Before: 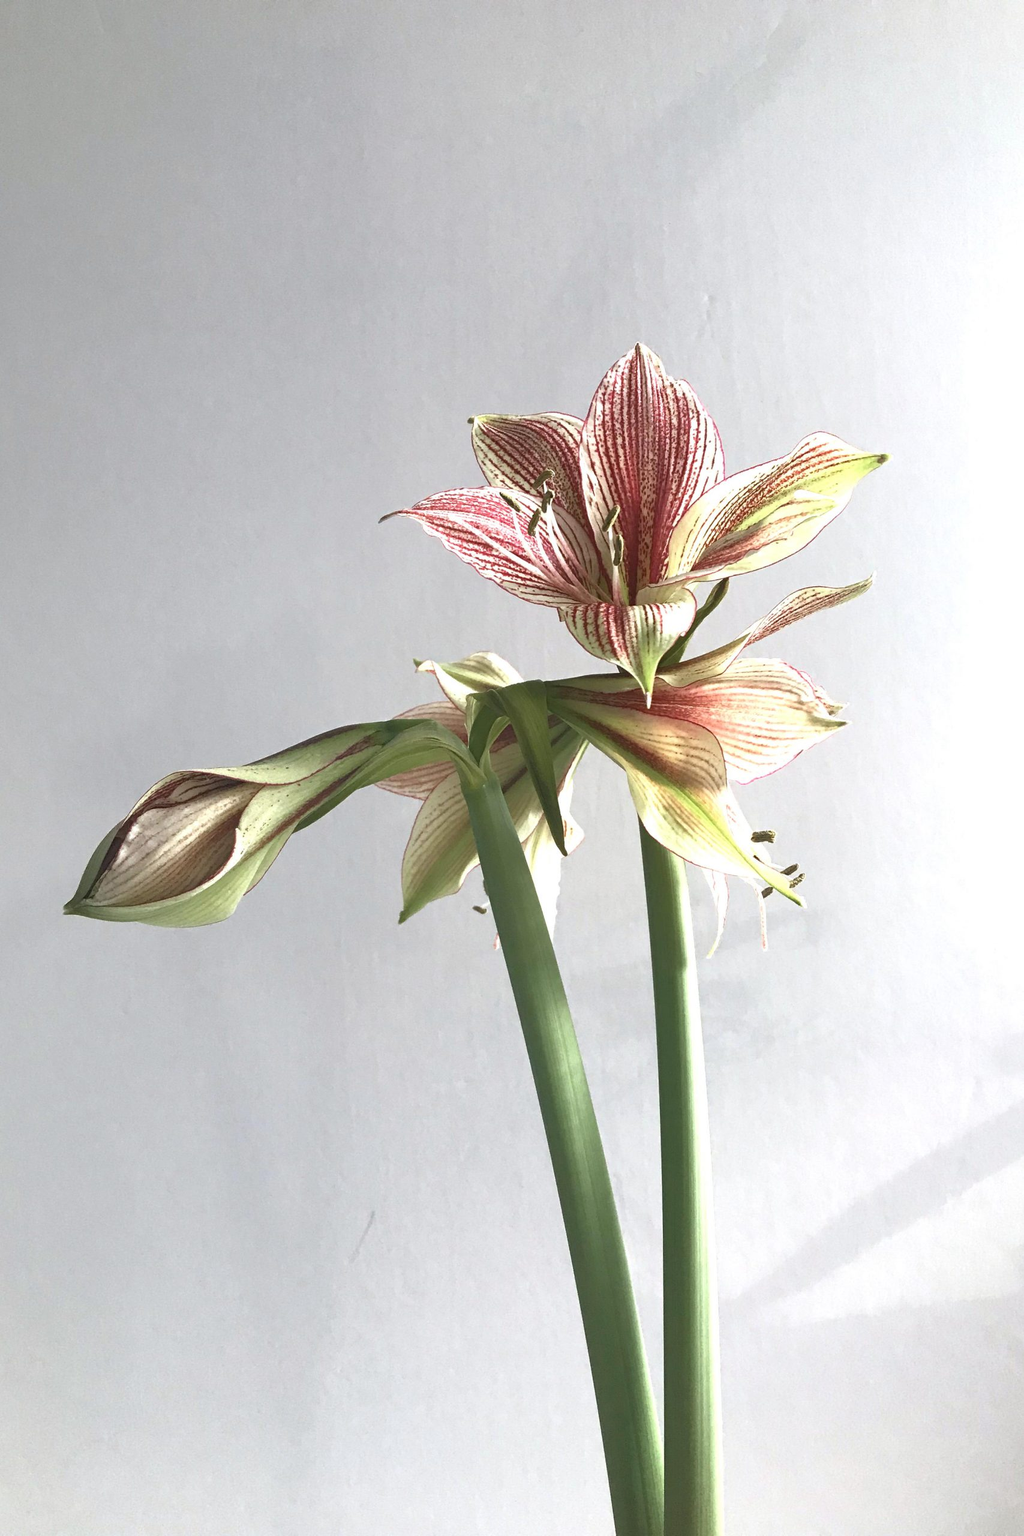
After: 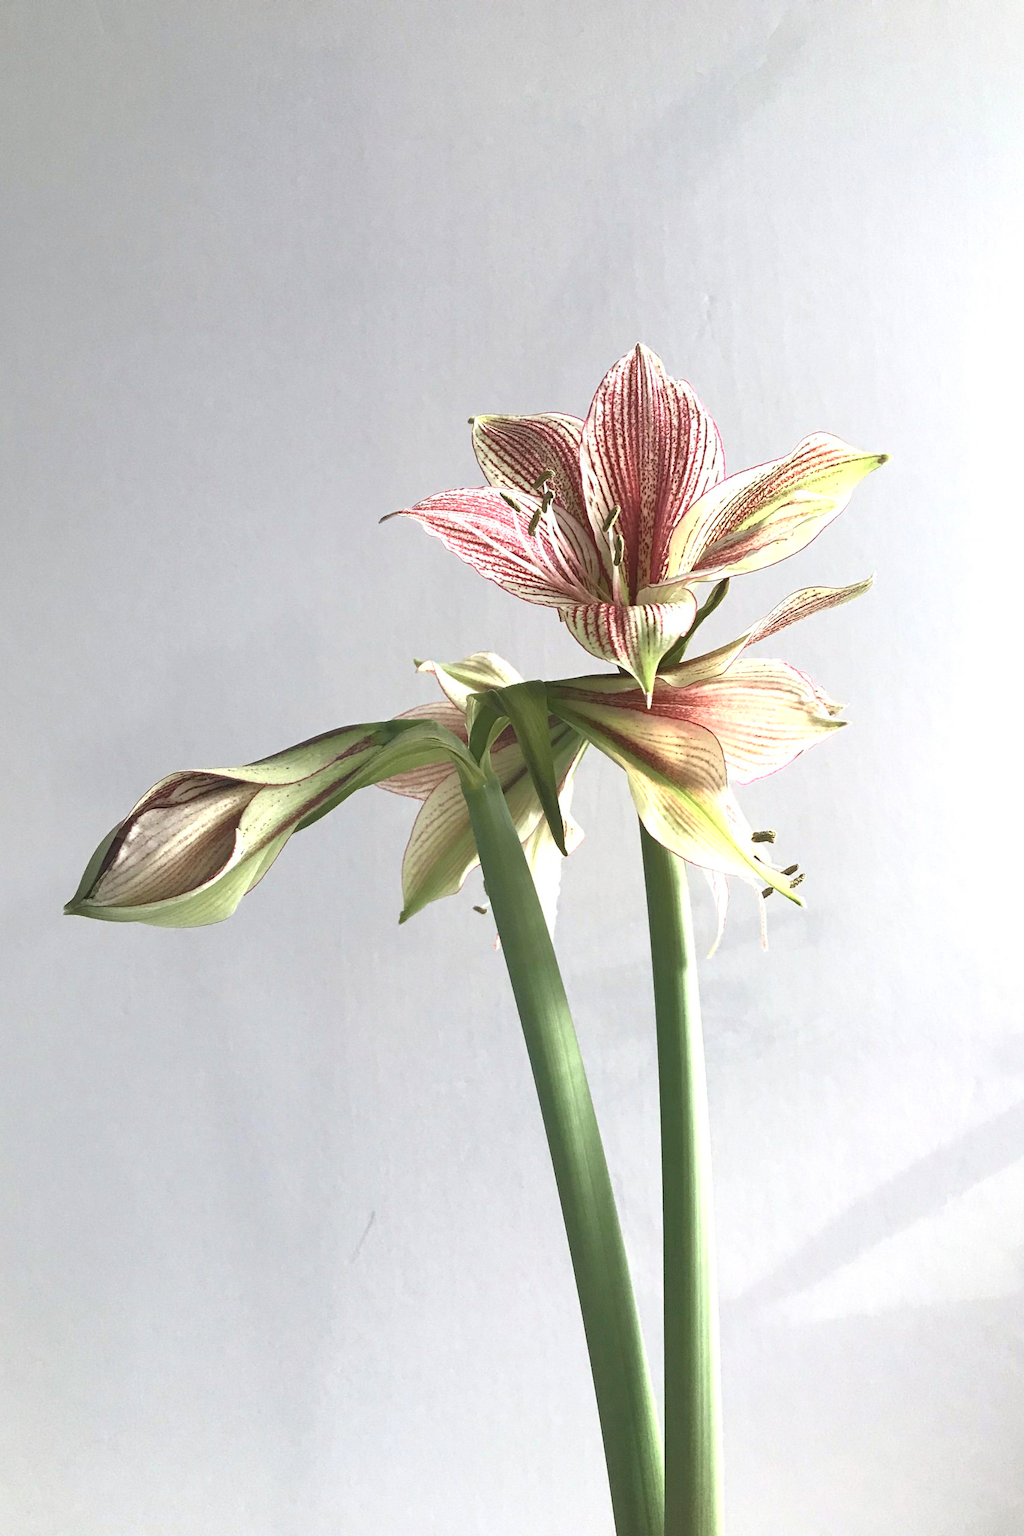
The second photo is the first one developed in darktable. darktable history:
color zones: curves: ch0 [(0, 0.558) (0.143, 0.559) (0.286, 0.529) (0.429, 0.505) (0.571, 0.5) (0.714, 0.5) (0.857, 0.5) (1, 0.558)]; ch1 [(0, 0.469) (0.01, 0.469) (0.12, 0.446) (0.248, 0.469) (0.5, 0.5) (0.748, 0.5) (0.99, 0.469) (1, 0.469)]
contrast brightness saturation: contrast 0.1, brightness 0.03, saturation 0.09
